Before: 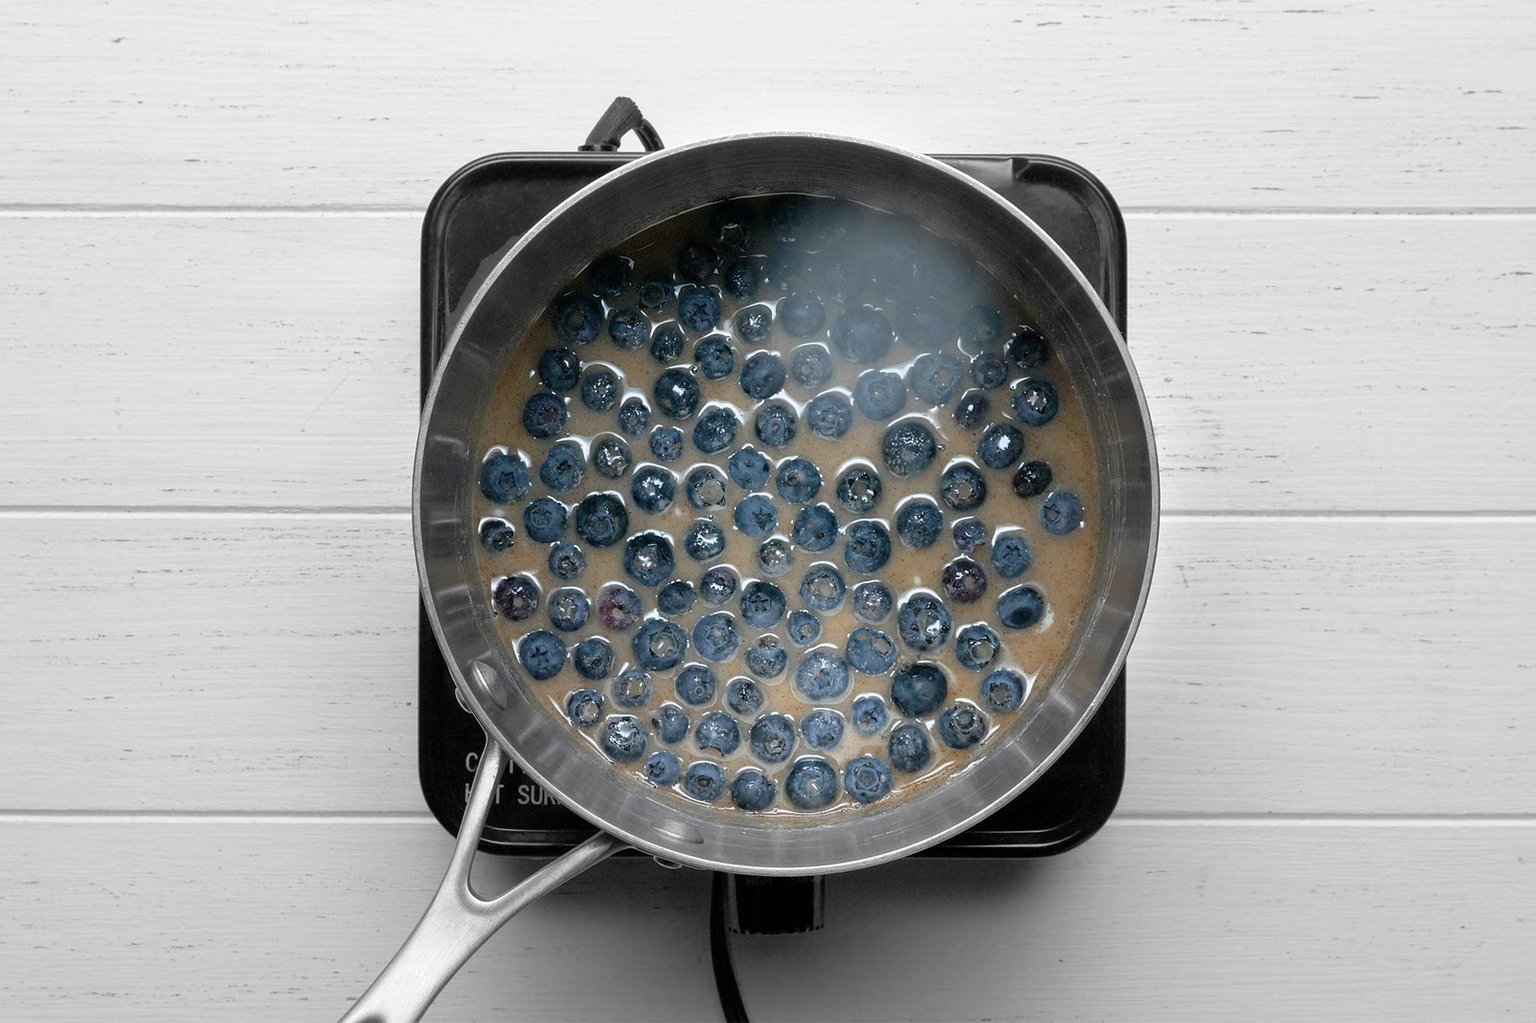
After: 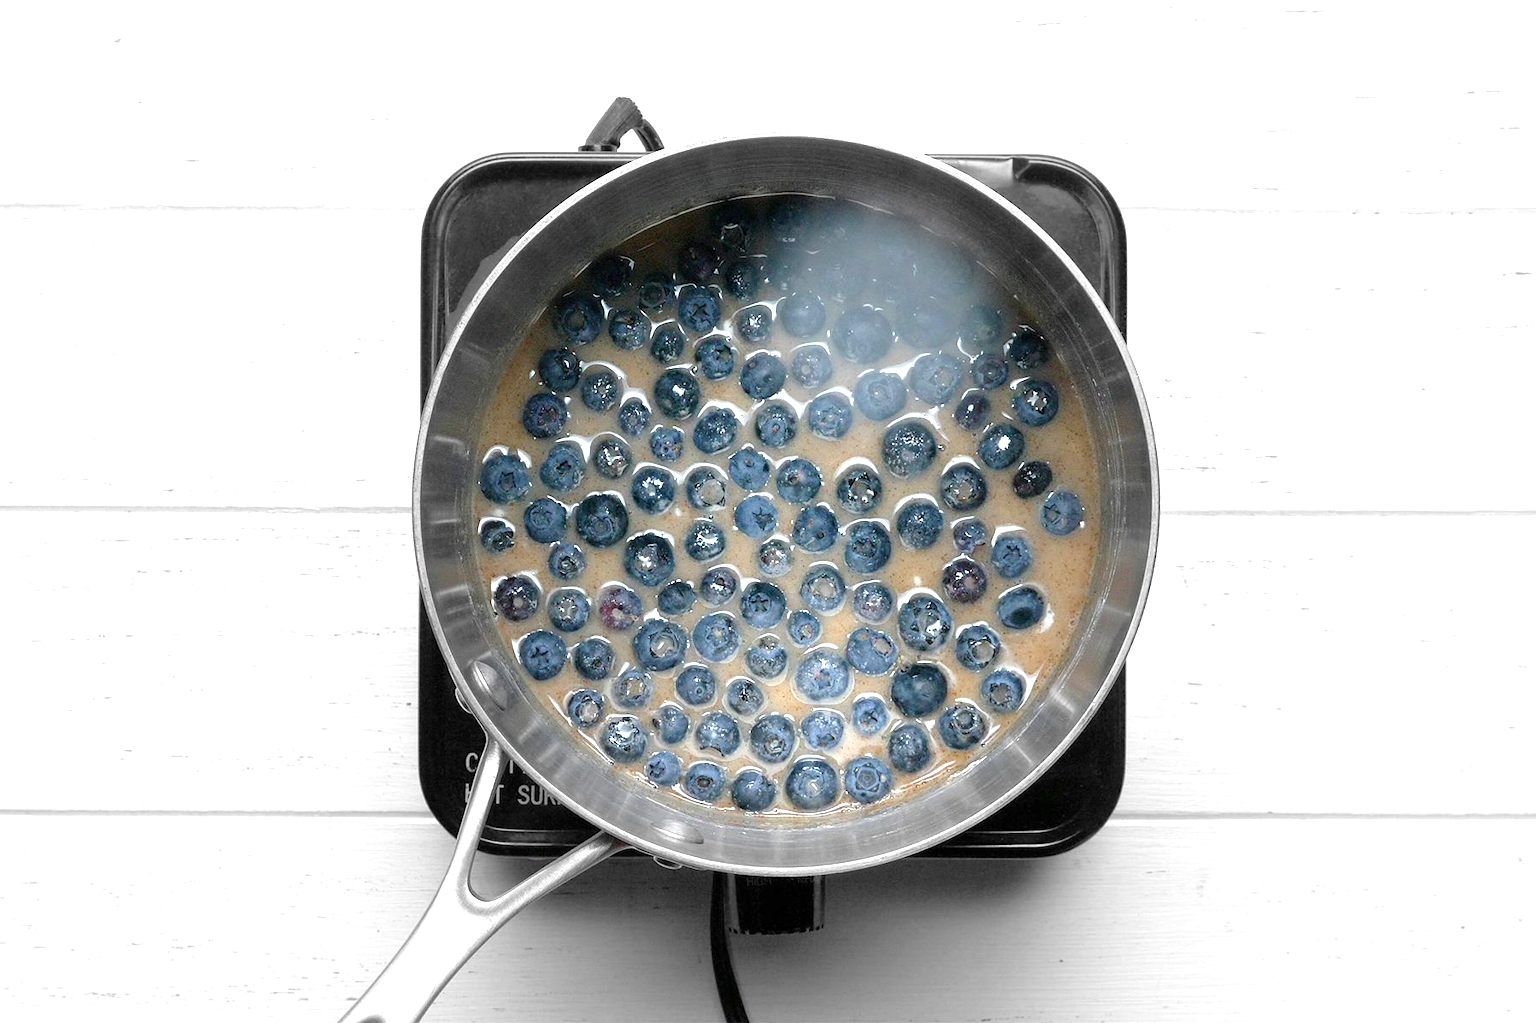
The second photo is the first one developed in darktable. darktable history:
exposure: exposure 0.946 EV, compensate highlight preservation false
